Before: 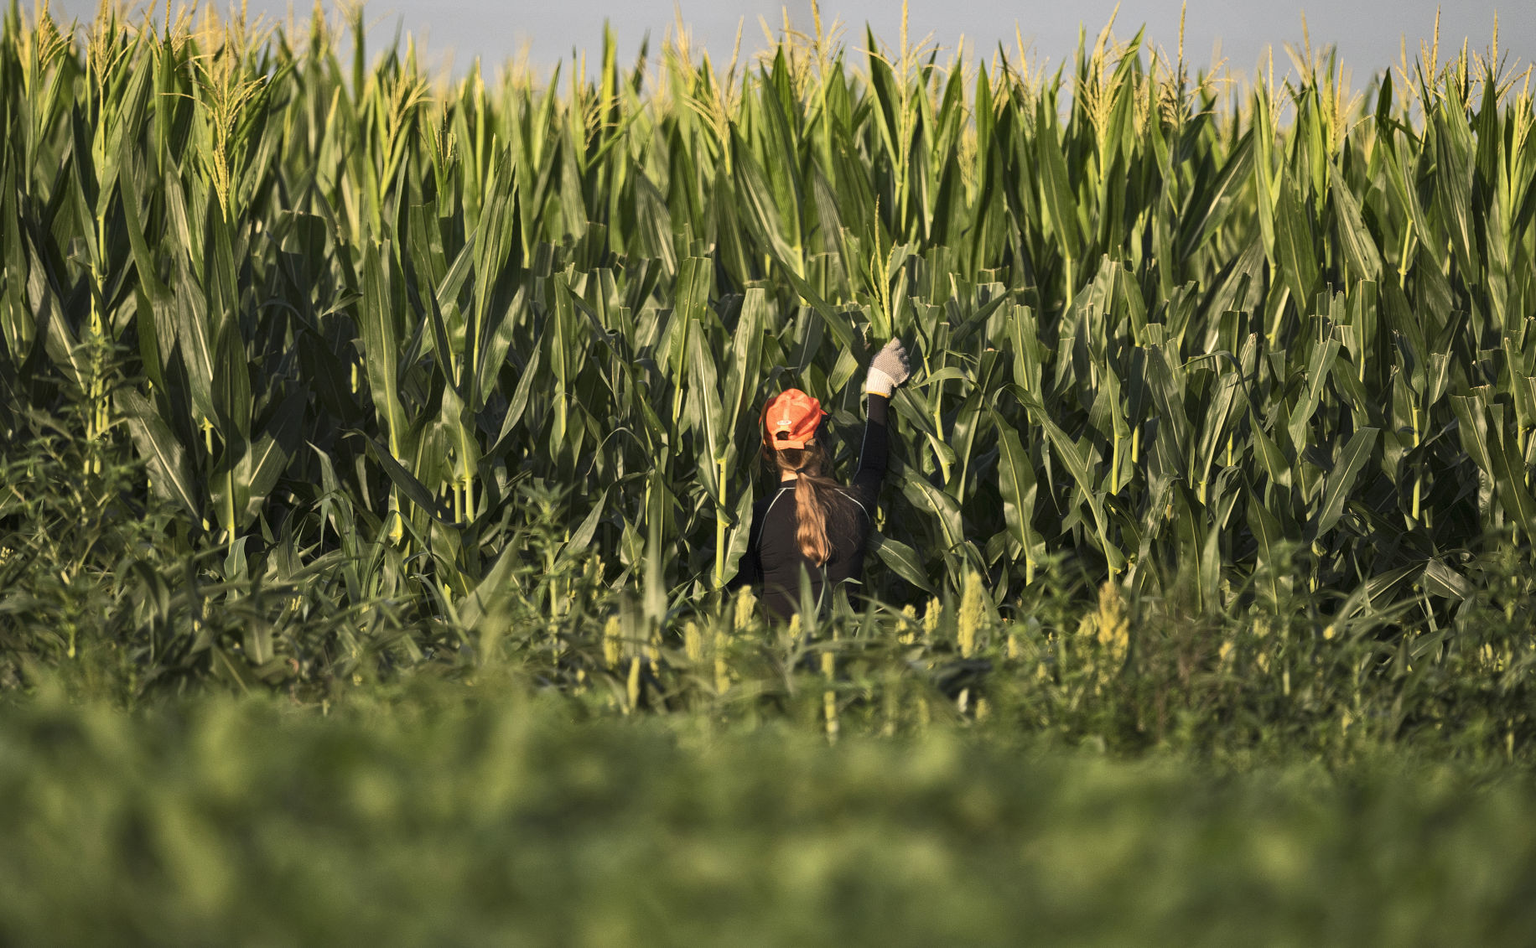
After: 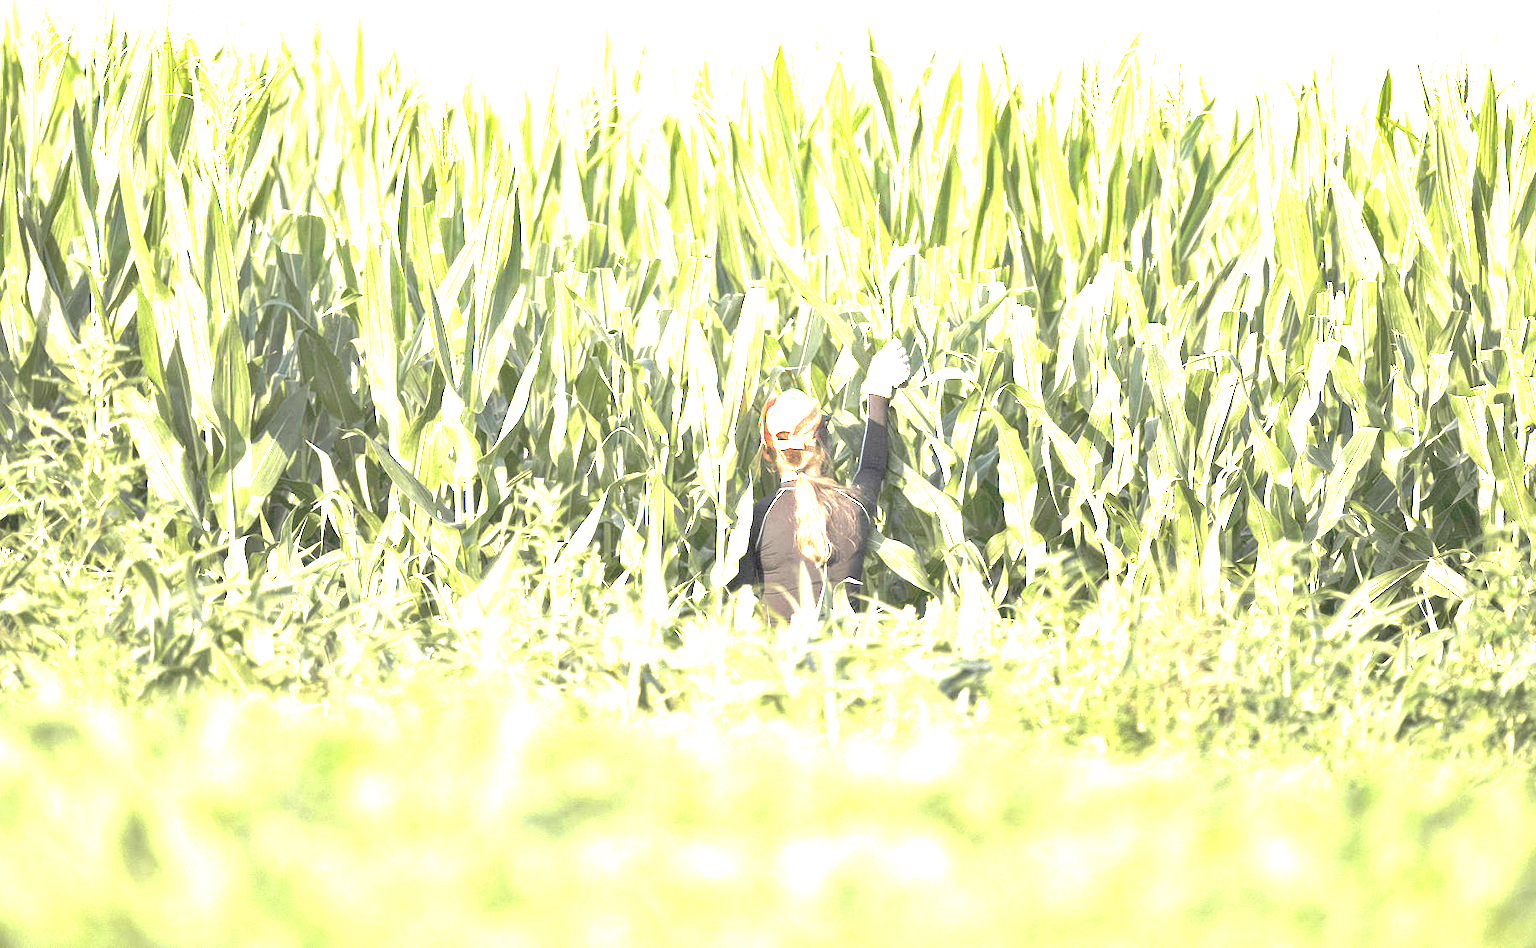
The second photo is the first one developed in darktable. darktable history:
exposure: black level correction 0, exposure 3.908 EV, compensate highlight preservation false
